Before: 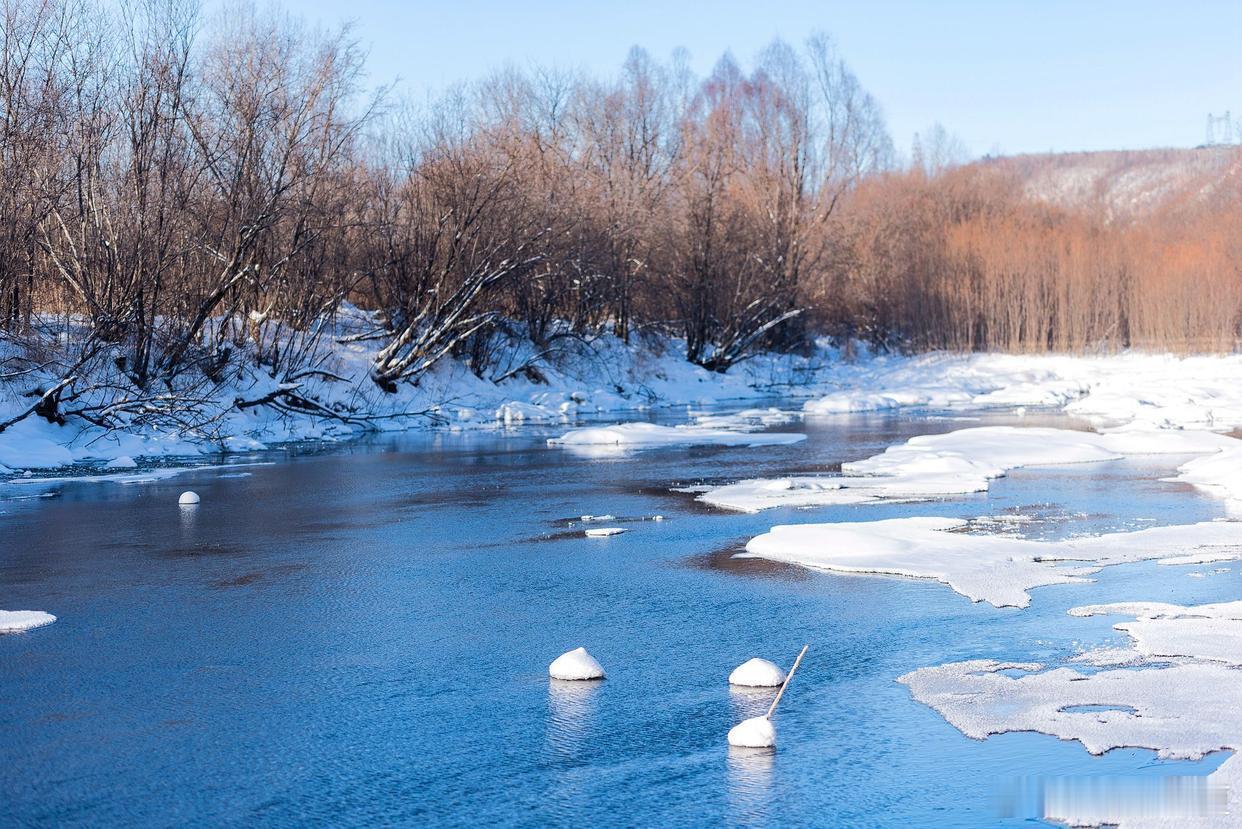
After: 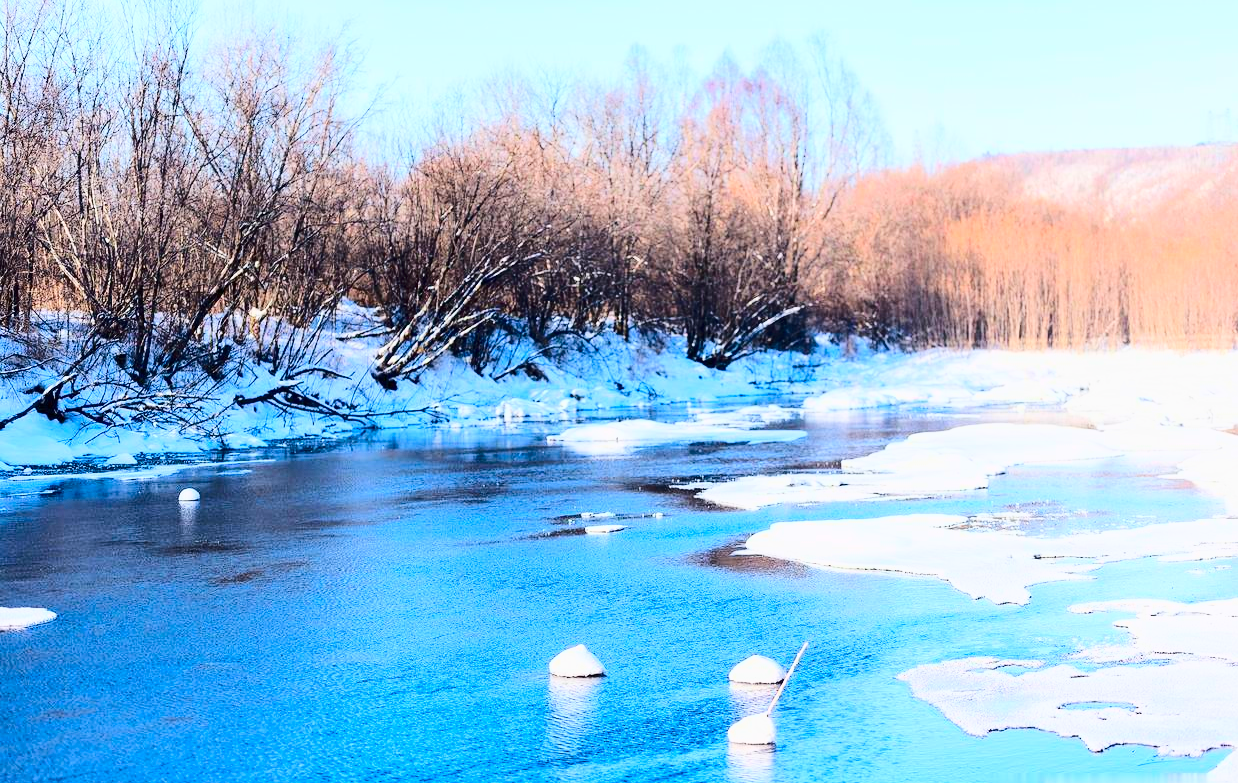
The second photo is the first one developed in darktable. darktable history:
white balance: red 1, blue 1
crop: top 0.448%, right 0.264%, bottom 5.045%
contrast brightness saturation: contrast 0.21, brightness -0.11, saturation 0.21
base curve: curves: ch0 [(0, 0) (0.025, 0.046) (0.112, 0.277) (0.467, 0.74) (0.814, 0.929) (1, 0.942)]
